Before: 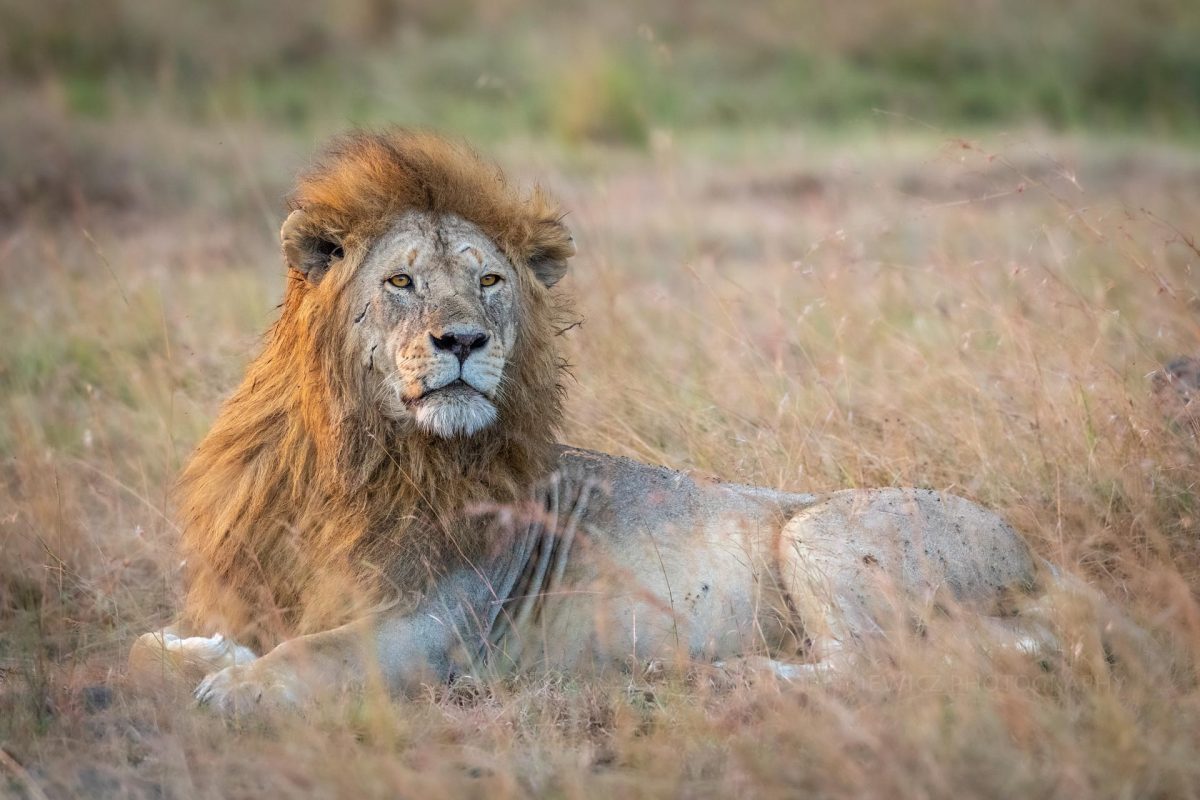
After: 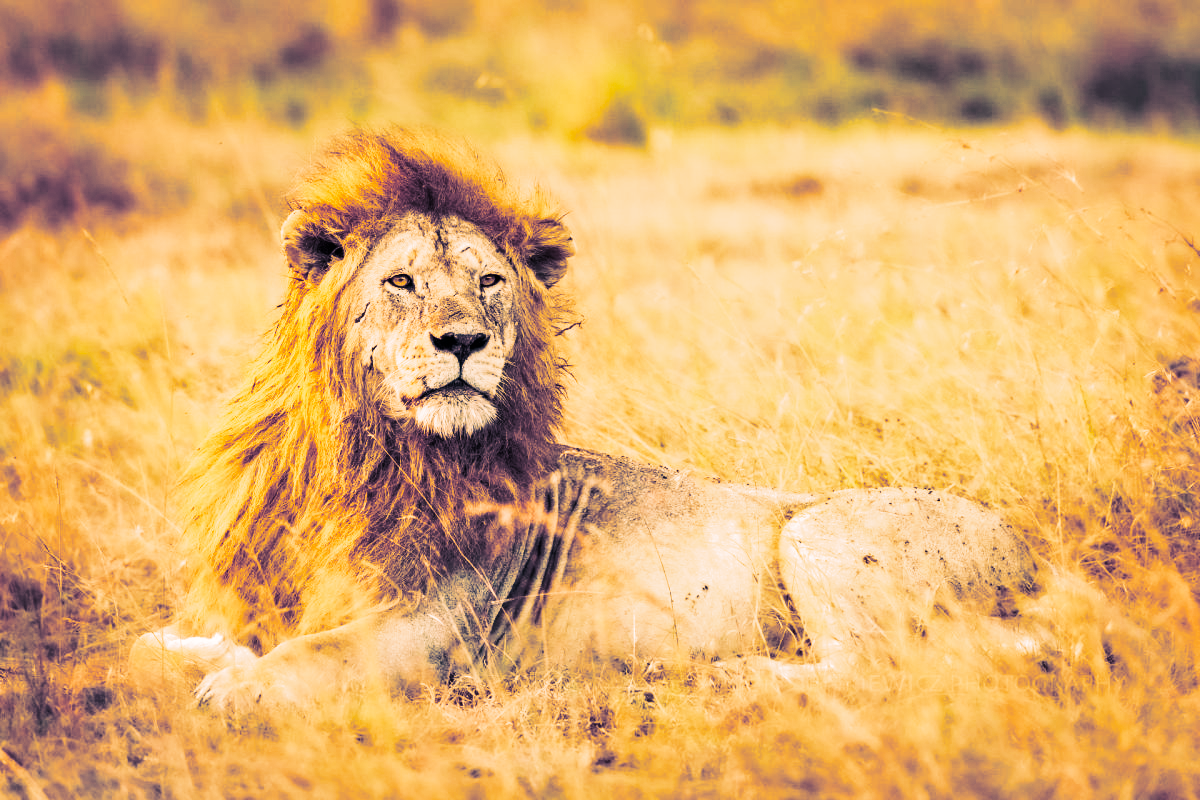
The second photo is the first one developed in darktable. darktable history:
shadows and highlights: radius 108.52, shadows 23.73, highlights -59.32, low approximation 0.01, soften with gaussian
white balance: red 1.467, blue 0.684
base curve: curves: ch0 [(0, 0) (0.007, 0.004) (0.027, 0.03) (0.046, 0.07) (0.207, 0.54) (0.442, 0.872) (0.673, 0.972) (1, 1)], preserve colors none
split-toning: shadows › hue 226.8°, shadows › saturation 0.56, highlights › hue 28.8°, balance -40, compress 0%
